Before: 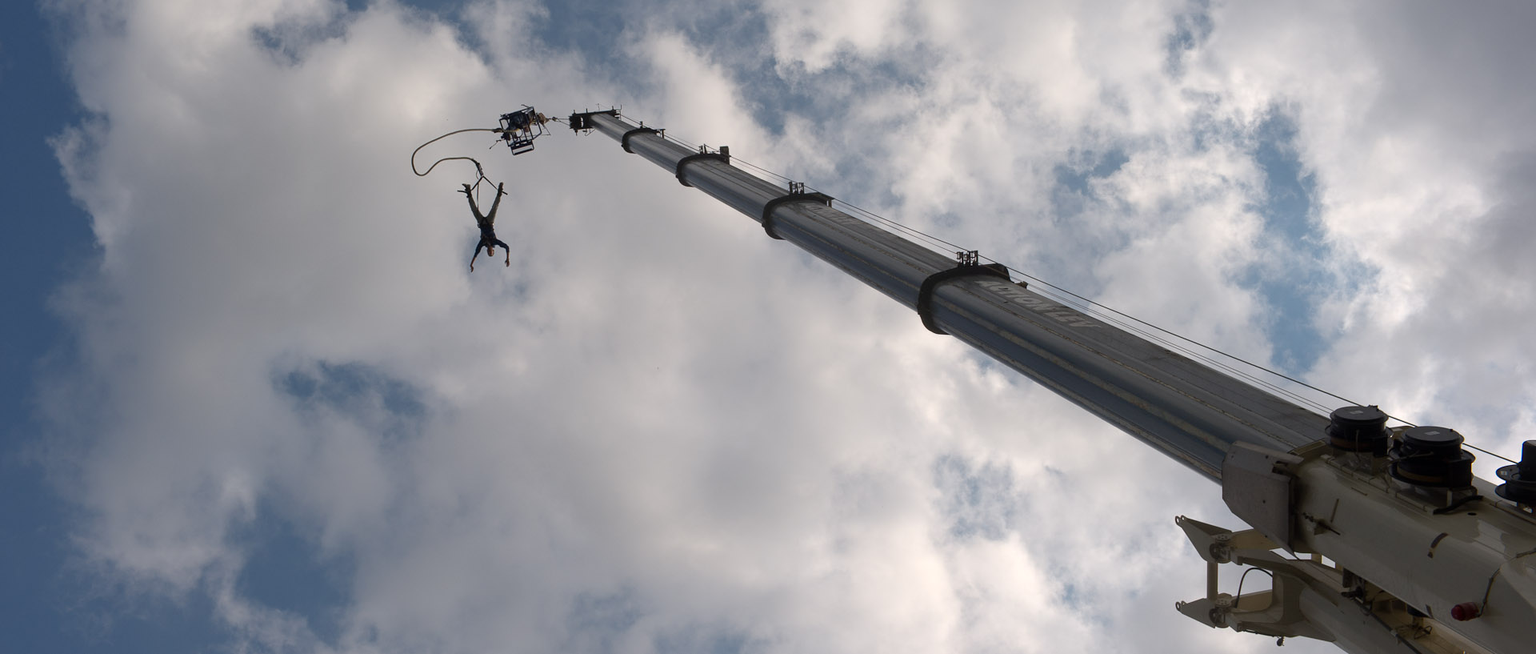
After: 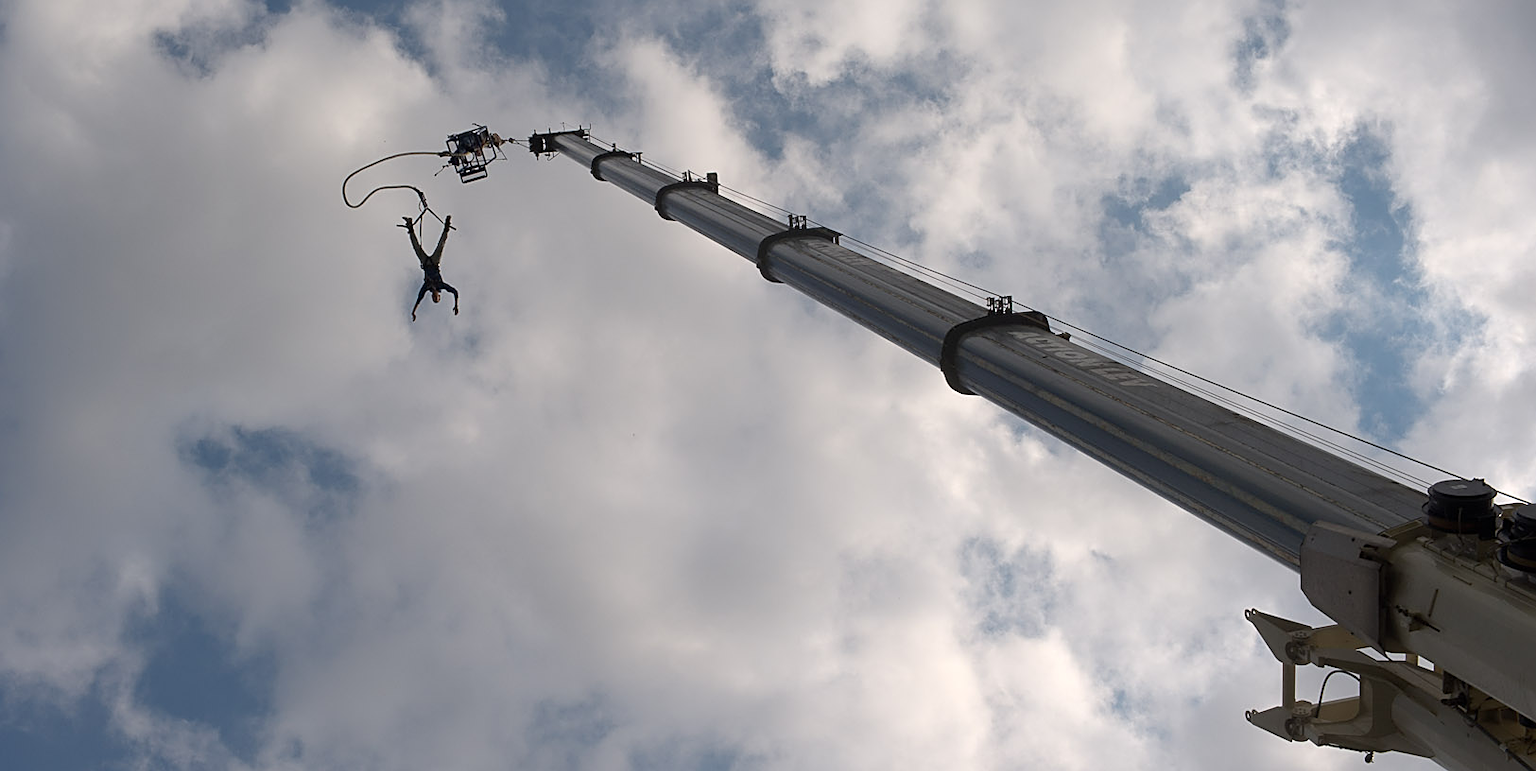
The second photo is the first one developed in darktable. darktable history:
crop: left 7.96%, right 7.357%
sharpen: on, module defaults
